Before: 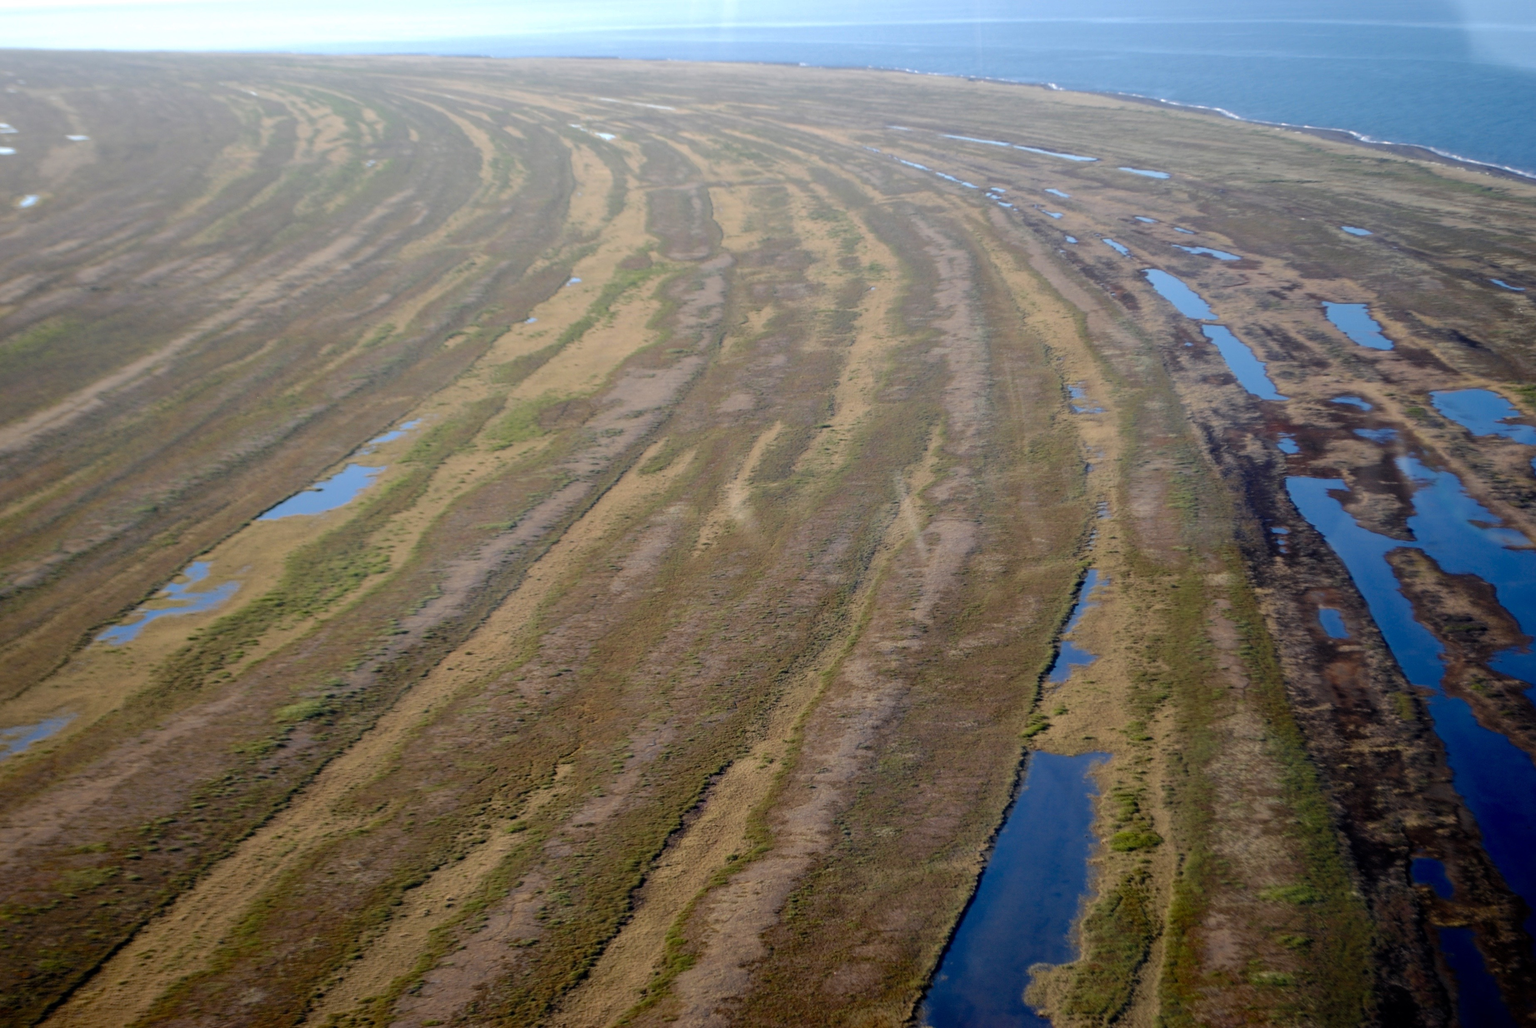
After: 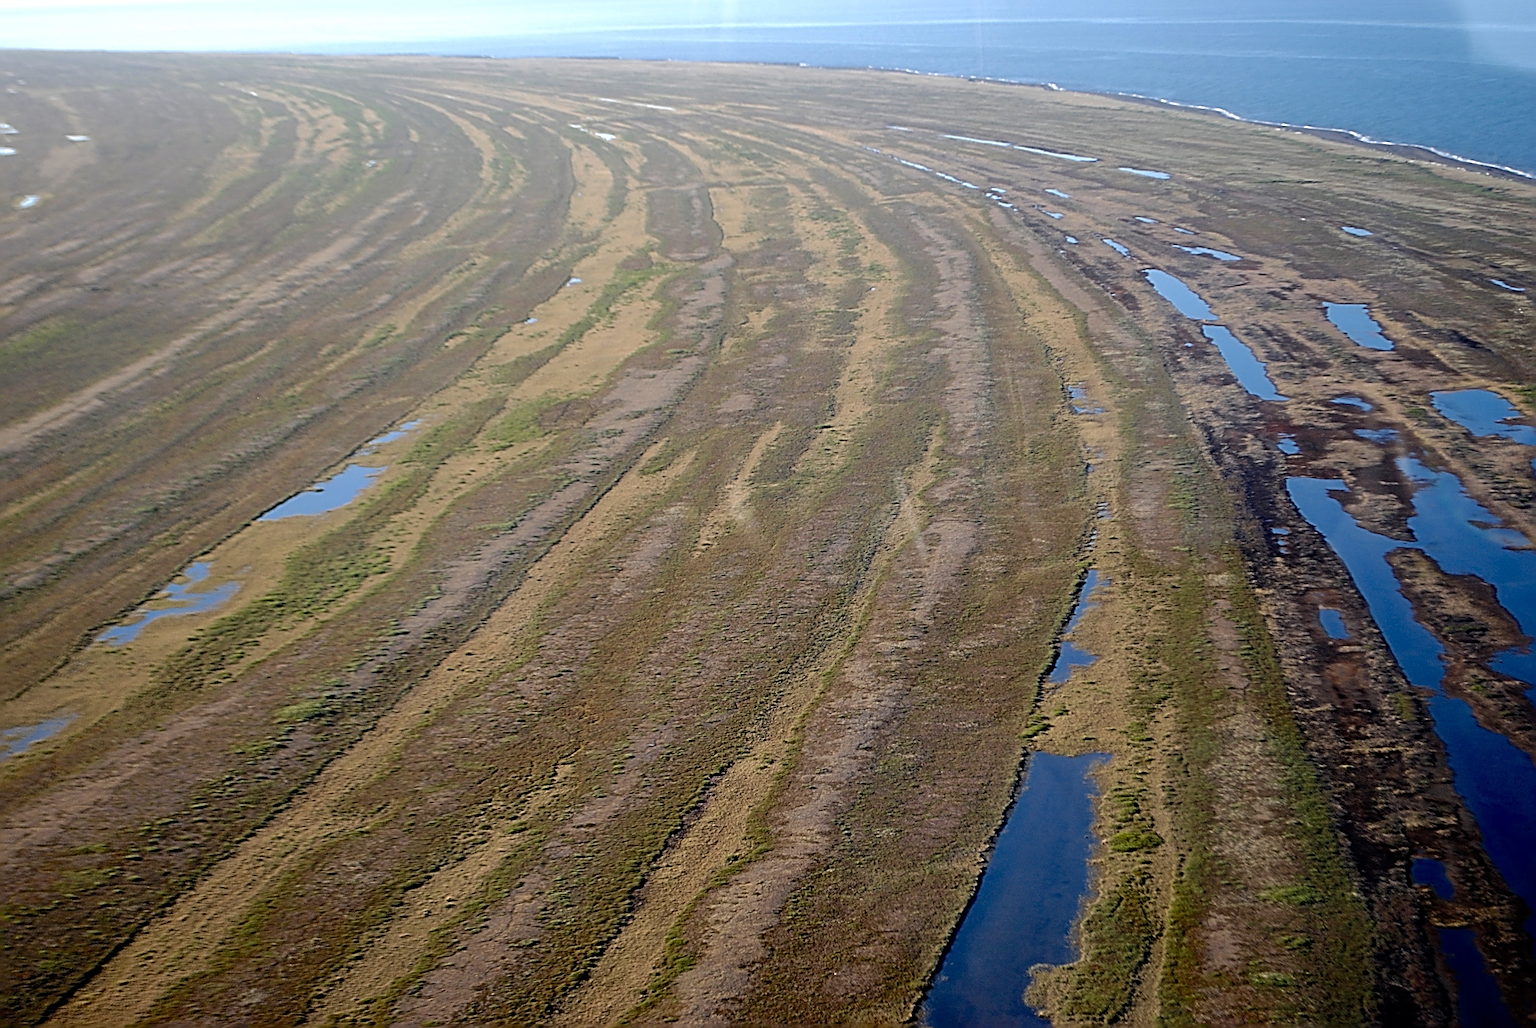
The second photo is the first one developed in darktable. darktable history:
sharpen: radius 4.014, amount 1.996
